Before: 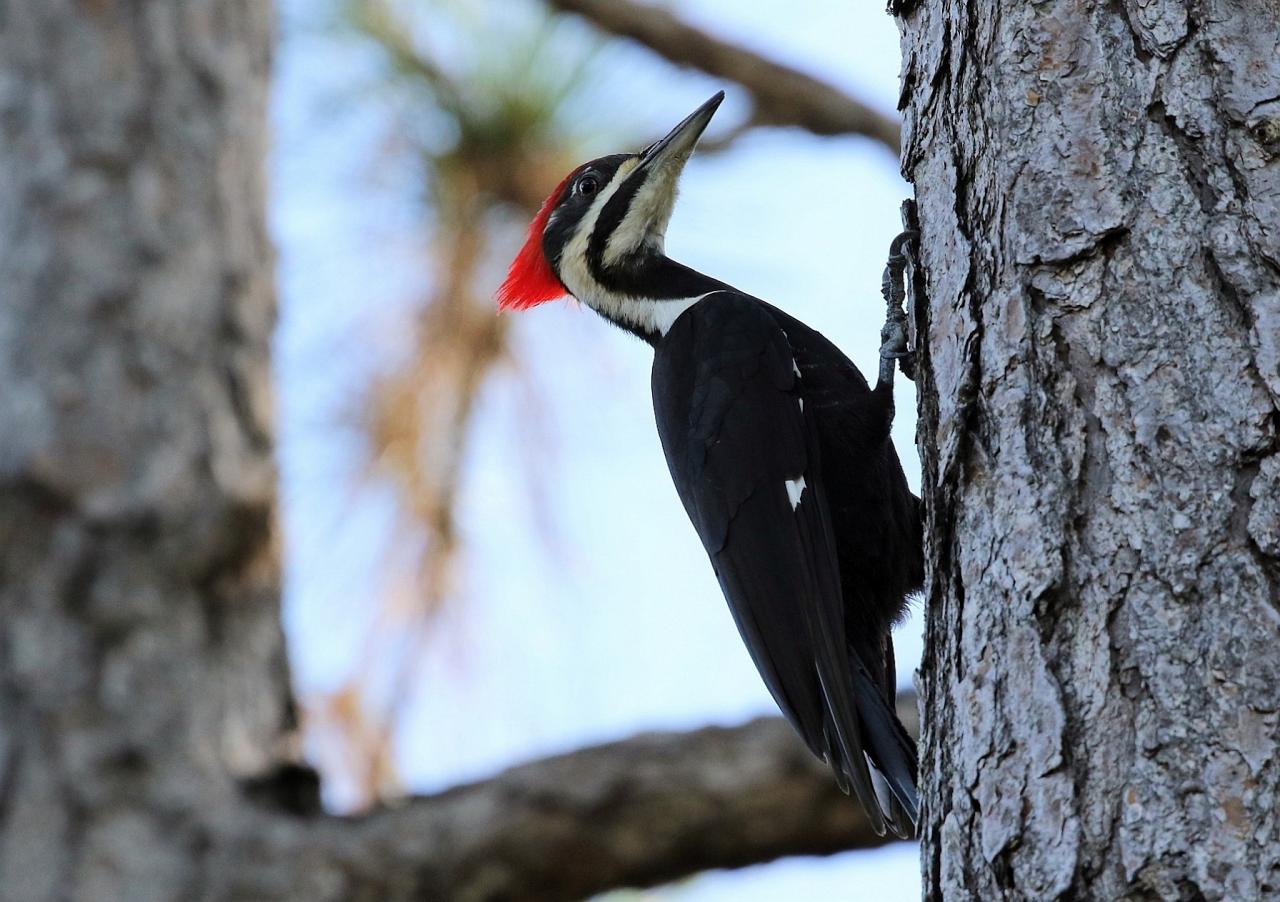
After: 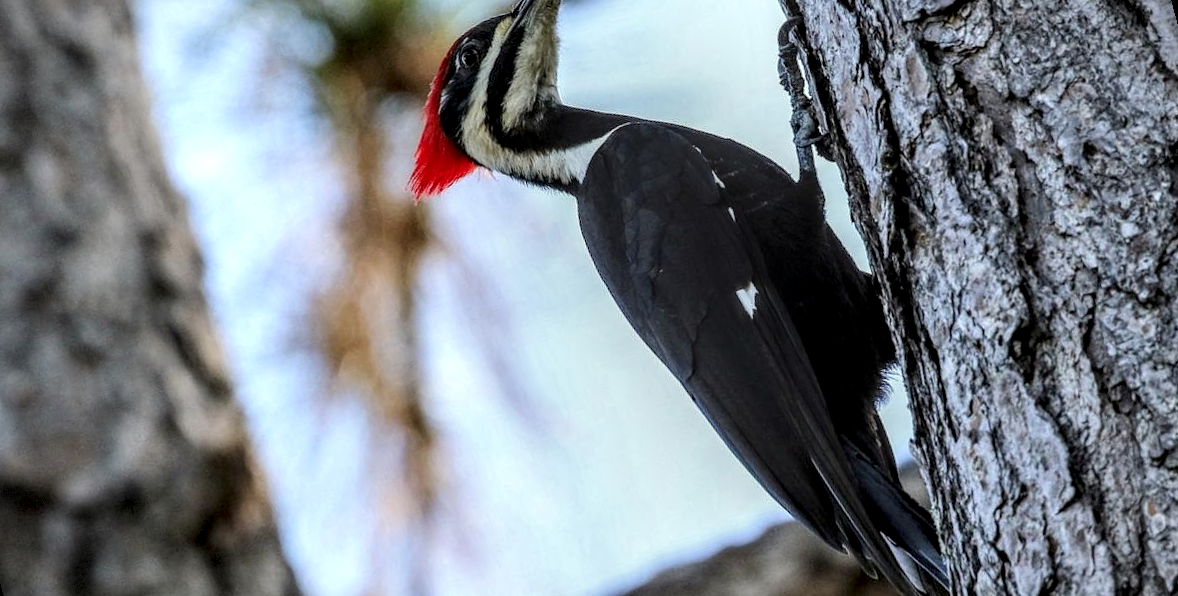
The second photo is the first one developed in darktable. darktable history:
vignetting: fall-off start 91%, fall-off radius 39.39%, brightness -0.182, saturation -0.3, width/height ratio 1.219, shape 1.3, dithering 8-bit output, unbound false
rotate and perspective: rotation -14.8°, crop left 0.1, crop right 0.903, crop top 0.25, crop bottom 0.748
local contrast: highlights 0%, shadows 0%, detail 182%
